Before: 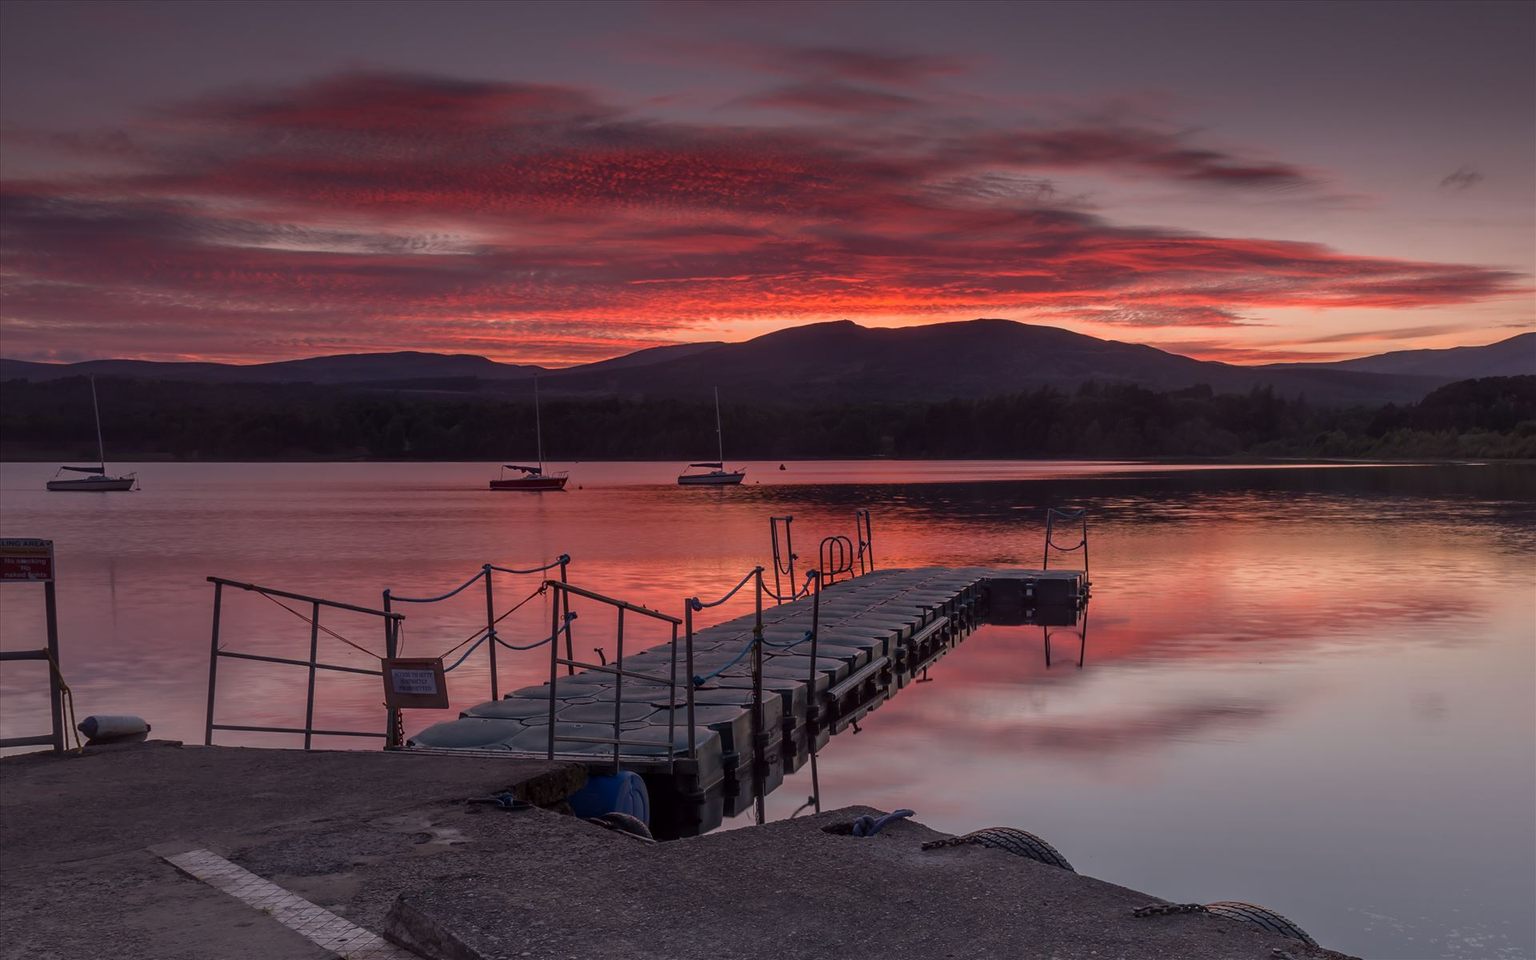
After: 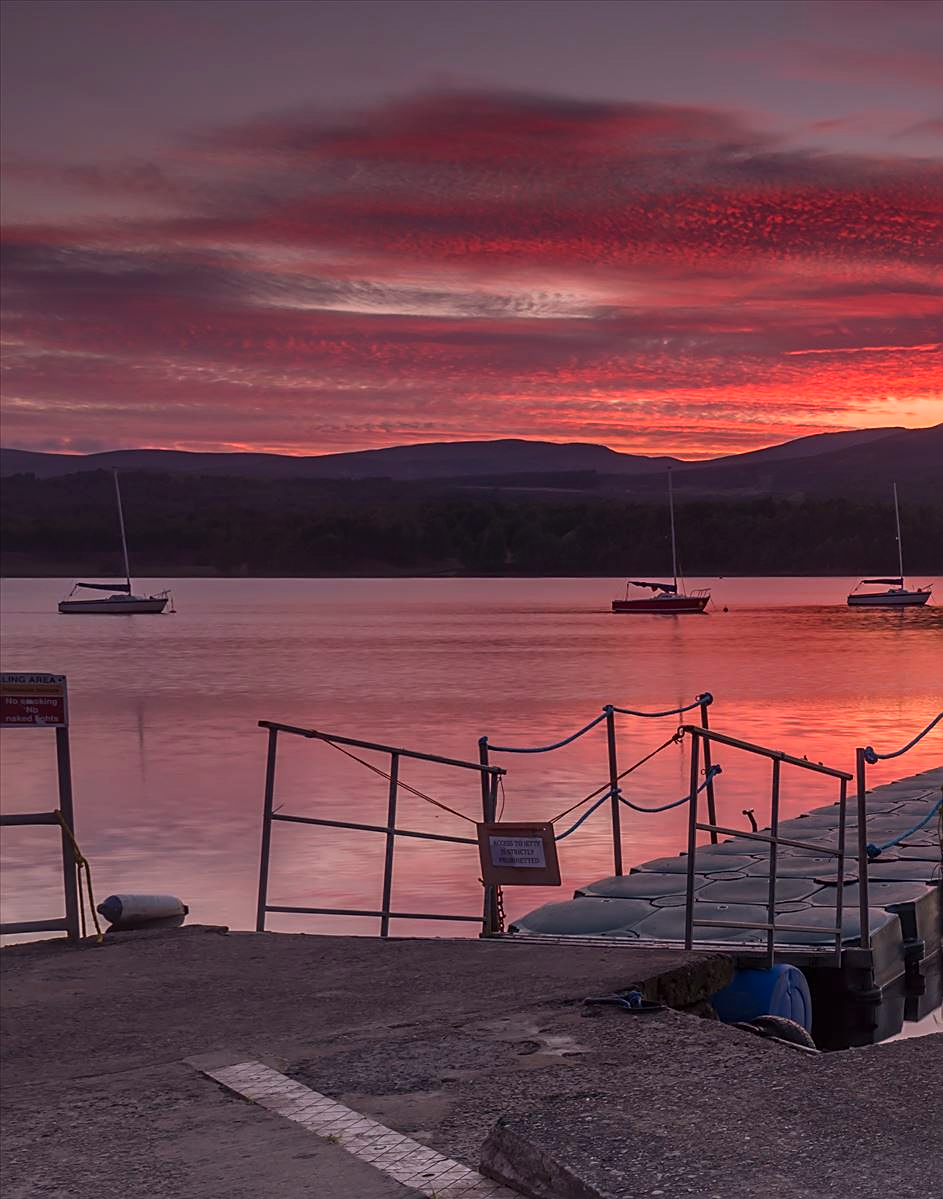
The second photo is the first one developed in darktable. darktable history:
crop and rotate: left 0%, top 0%, right 50.845%
sharpen: on, module defaults
contrast brightness saturation: contrast 0.2, brightness 0.16, saturation 0.22
color correction: highlights a* 3.84, highlights b* 5.07
